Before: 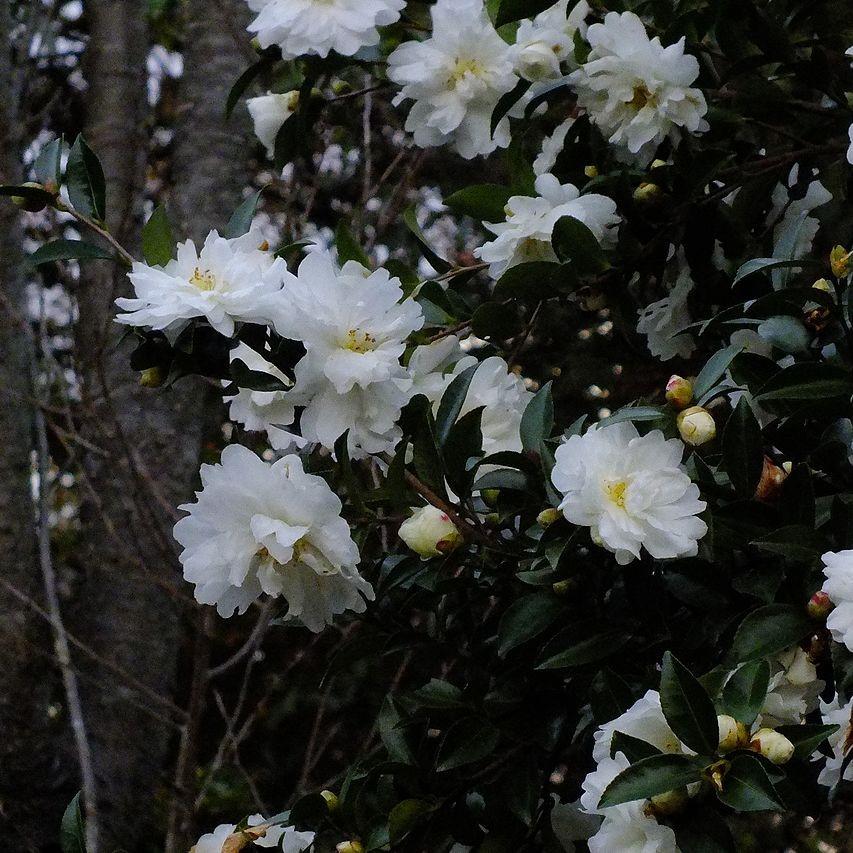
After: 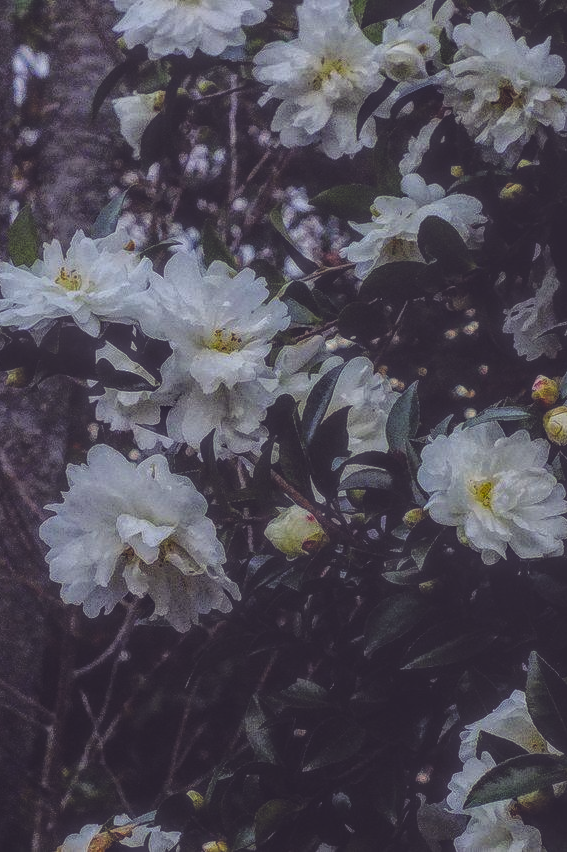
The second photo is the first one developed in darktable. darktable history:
crop and rotate: left 15.826%, right 17.642%
color balance rgb: shadows lift › luminance -21.802%, shadows lift › chroma 9.201%, shadows lift › hue 286.26°, global offset › luminance 1.988%, perceptual saturation grading › global saturation -0.032%, perceptual brilliance grading › highlights 9.582%, perceptual brilliance grading › mid-tones 4.724%, global vibrance 20%
haze removal: strength -0.098, compatibility mode true, adaptive false
exposure: exposure -0.299 EV, compensate exposure bias true, compensate highlight preservation false
local contrast: highlights 20%, shadows 24%, detail 200%, midtone range 0.2
